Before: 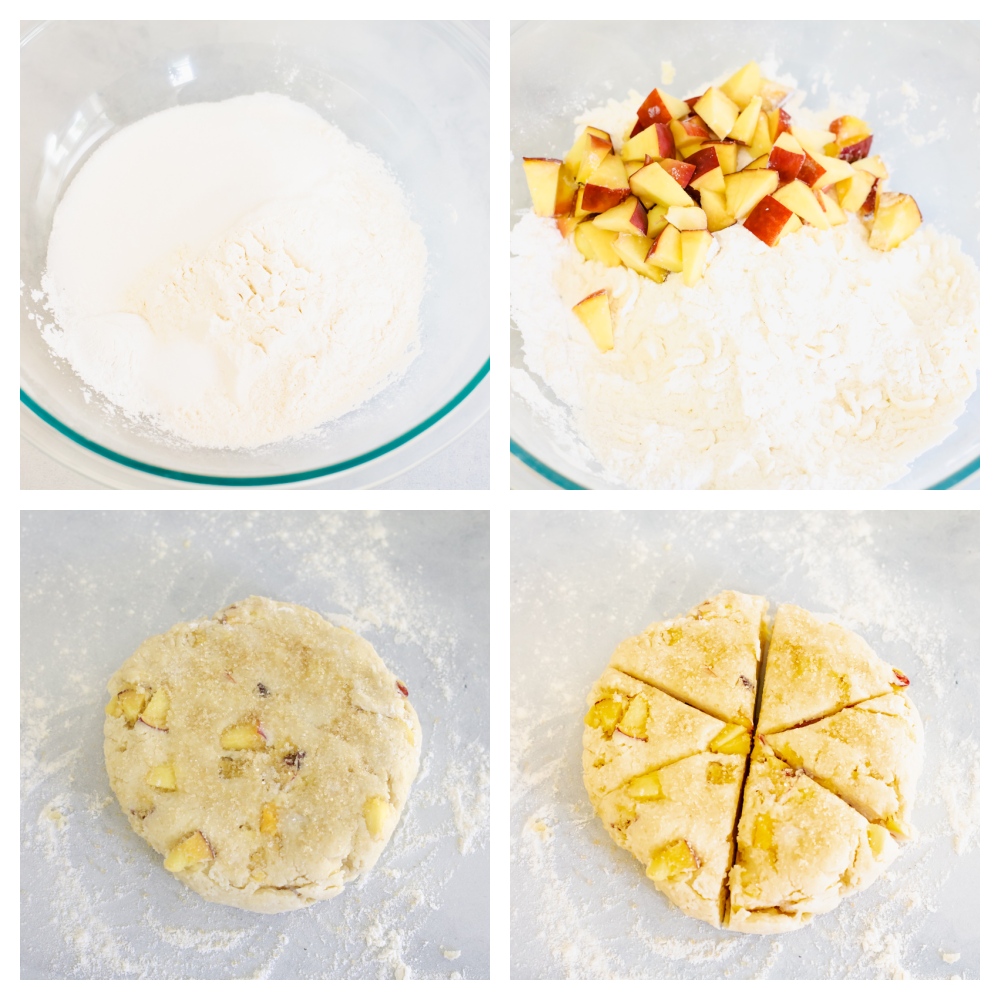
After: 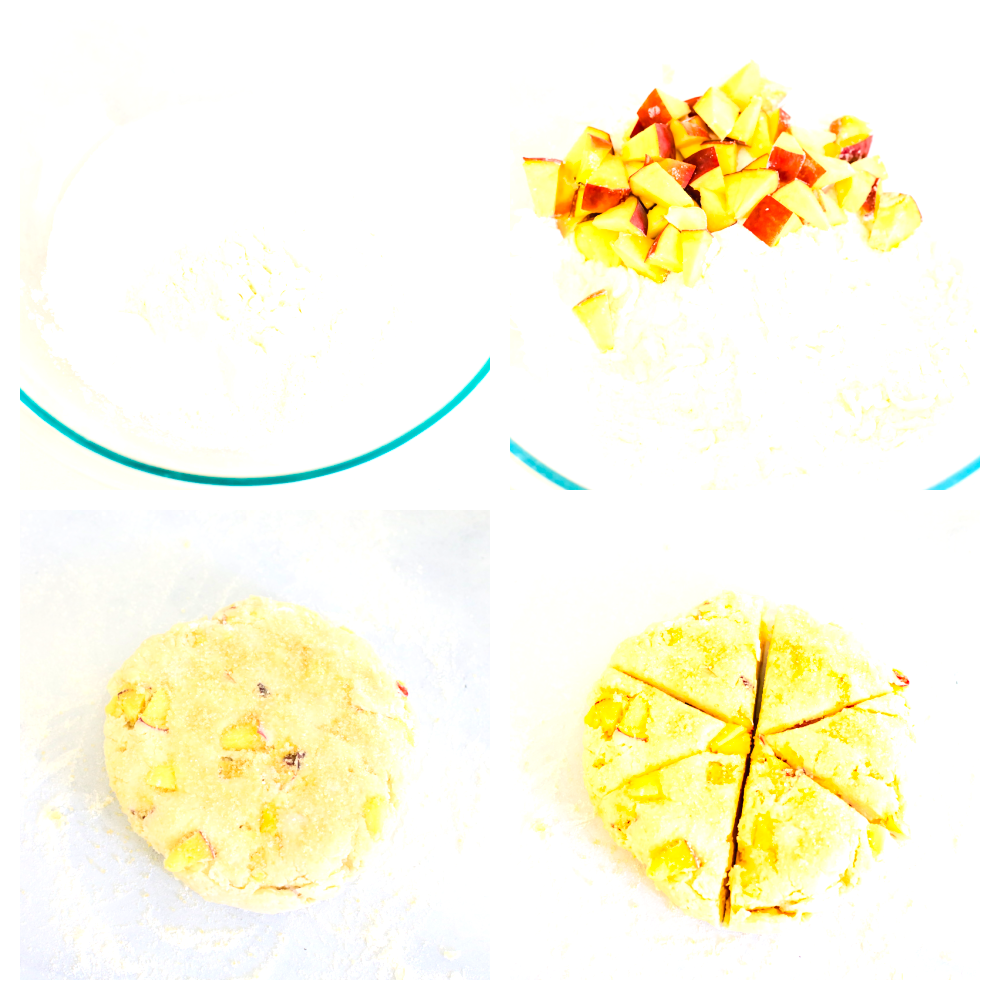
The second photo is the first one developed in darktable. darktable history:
tone equalizer: -8 EV -0.761 EV, -7 EV -0.715 EV, -6 EV -0.584 EV, -5 EV -0.414 EV, -3 EV 0.386 EV, -2 EV 0.6 EV, -1 EV 0.698 EV, +0 EV 0.779 EV, edges refinement/feathering 500, mask exposure compensation -1.57 EV, preserve details guided filter
contrast brightness saturation: contrast 0.201, brightness 0.163, saturation 0.22
